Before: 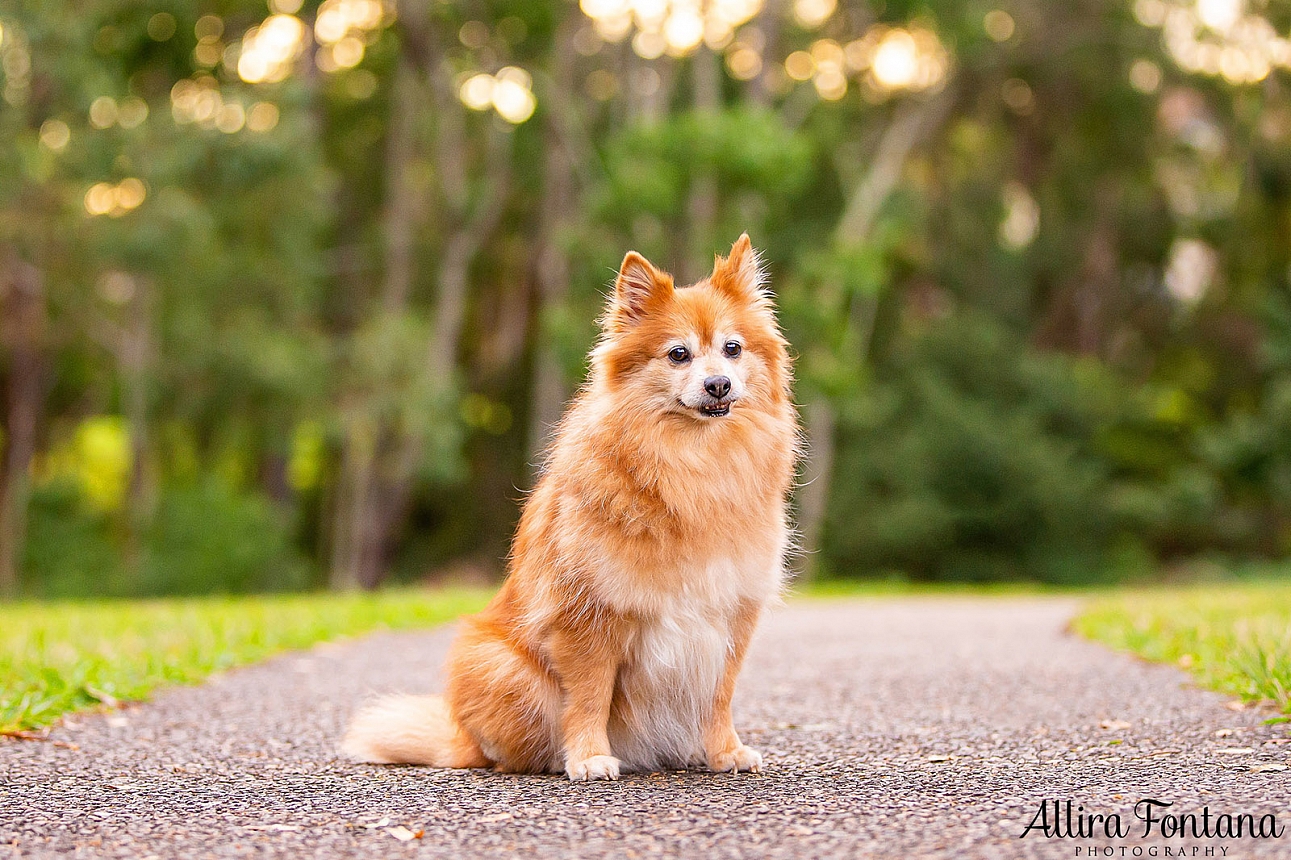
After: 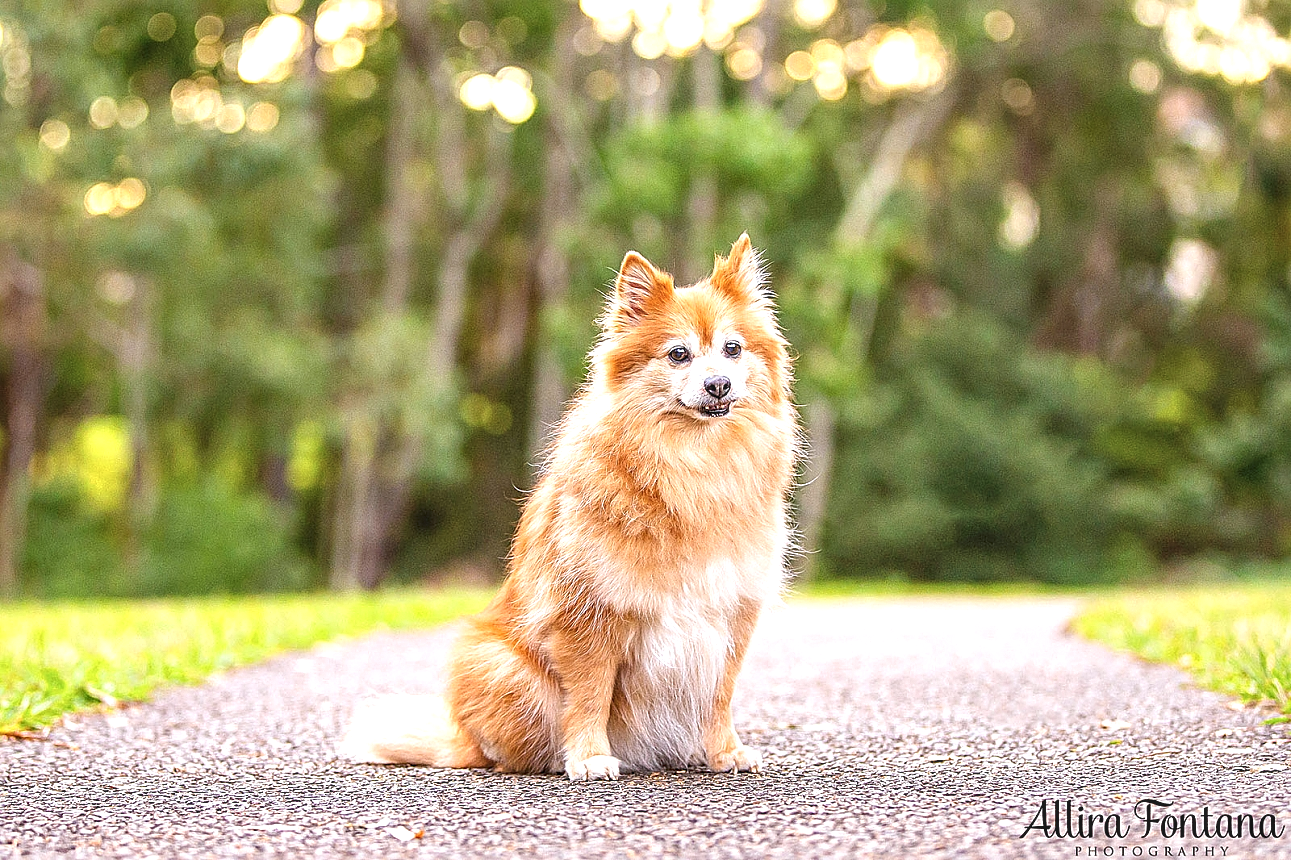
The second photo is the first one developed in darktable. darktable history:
local contrast: detail 130%
sharpen: on, module defaults
color balance: lift [1.007, 1, 1, 1], gamma [1.097, 1, 1, 1]
exposure: black level correction 0.001, exposure 0.5 EV, compensate exposure bias true, compensate highlight preservation false
white balance: red 0.976, blue 1.04
